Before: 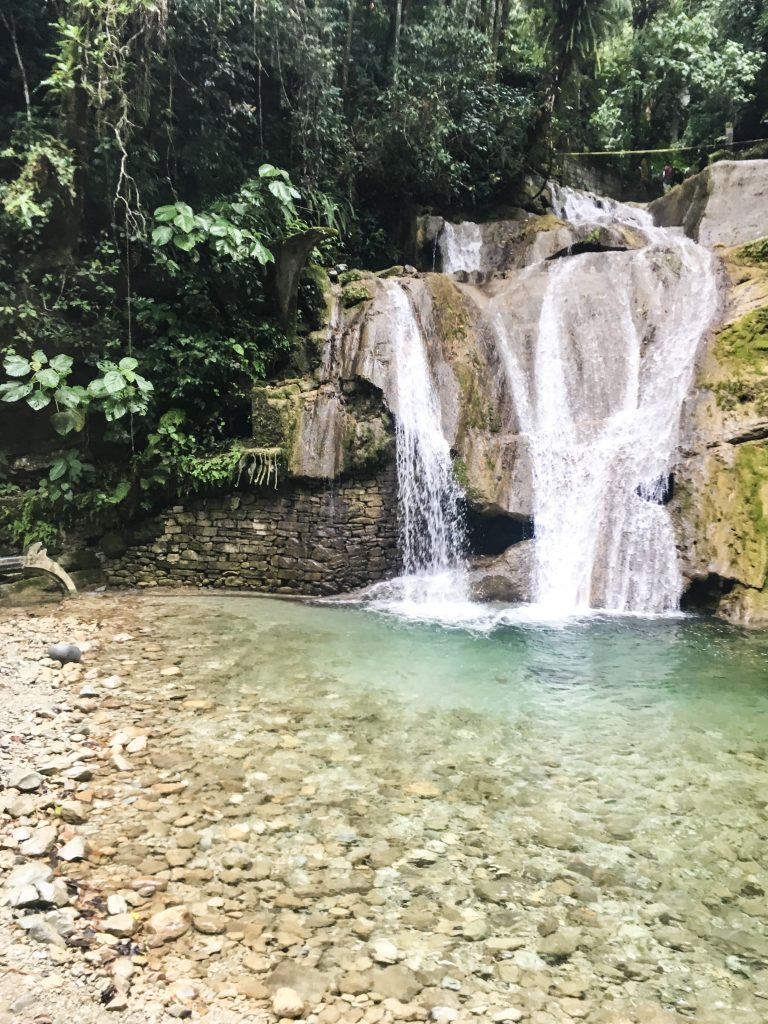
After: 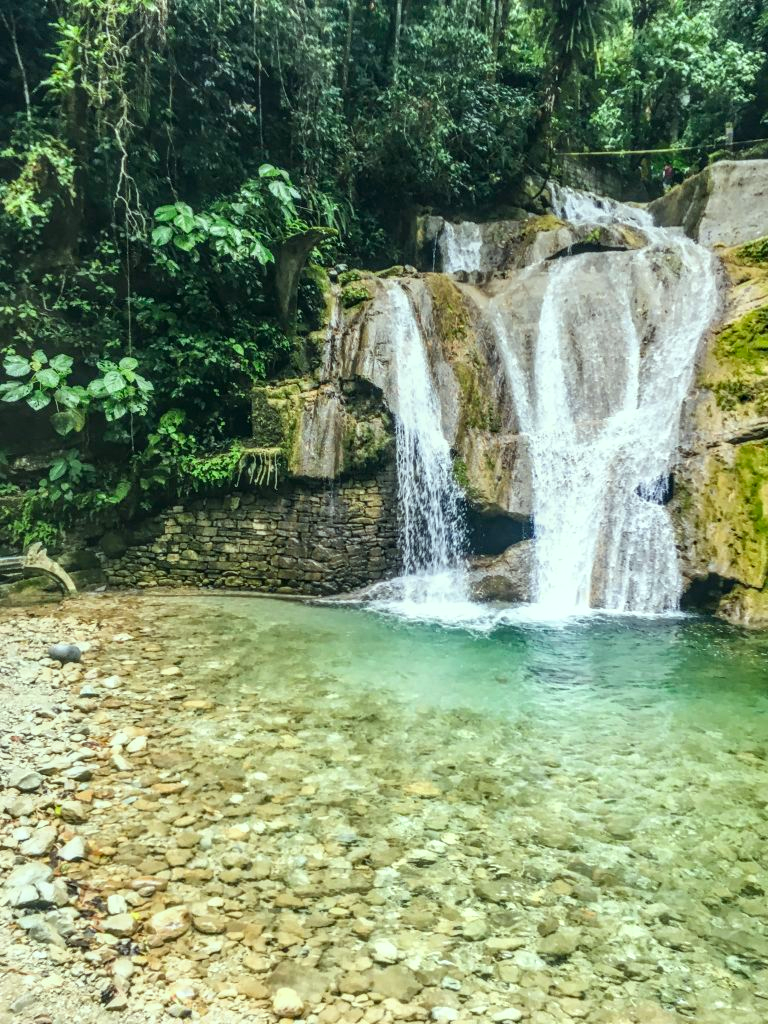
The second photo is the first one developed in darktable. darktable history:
color correction: highlights a* -7.33, highlights b* 1.26, shadows a* -3.55, saturation 1.4
local contrast: highlights 0%, shadows 0%, detail 133%
